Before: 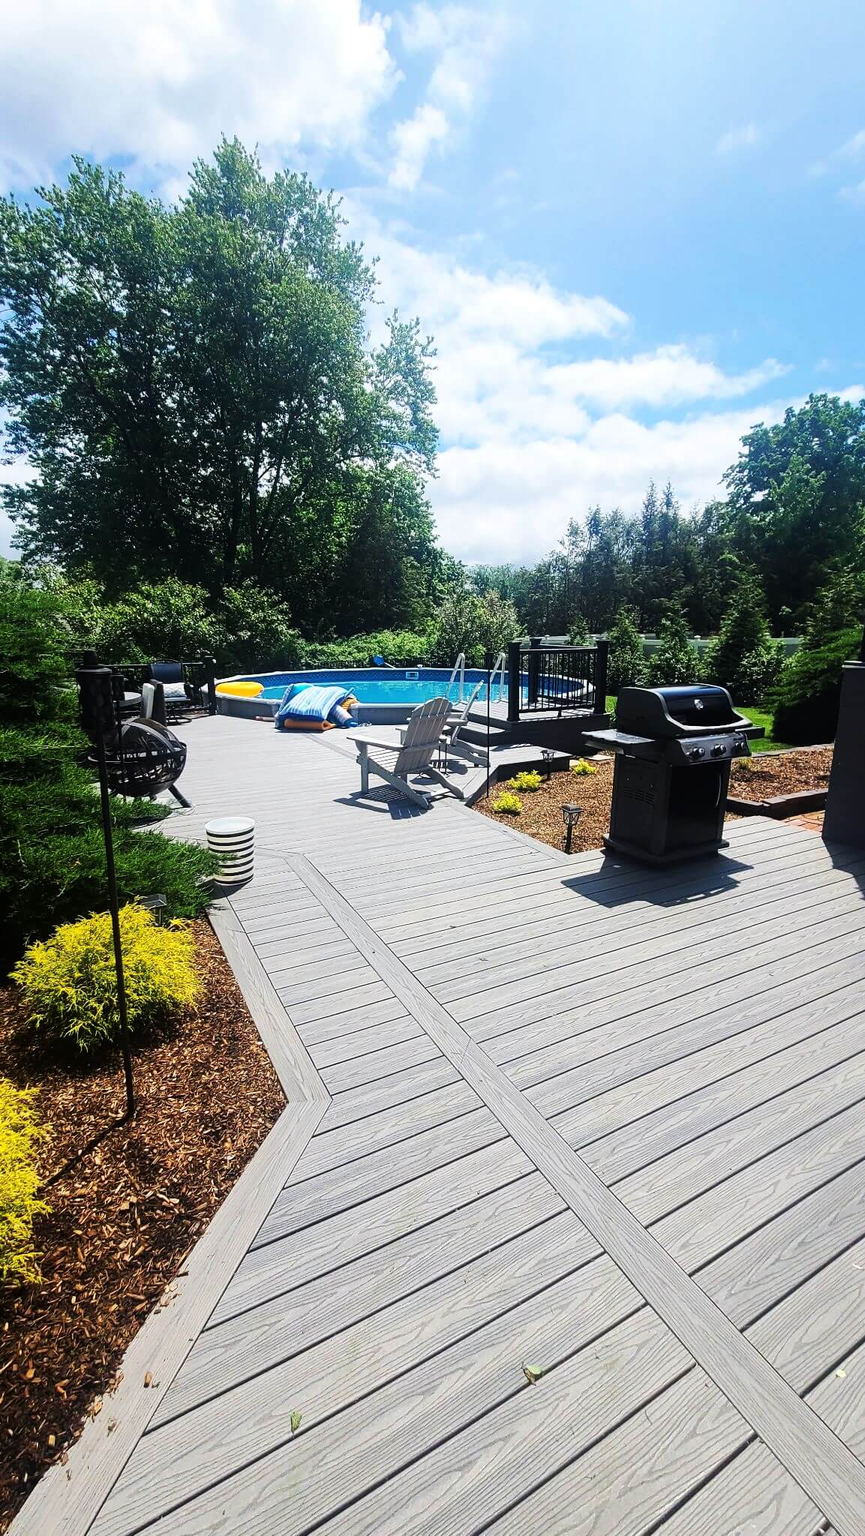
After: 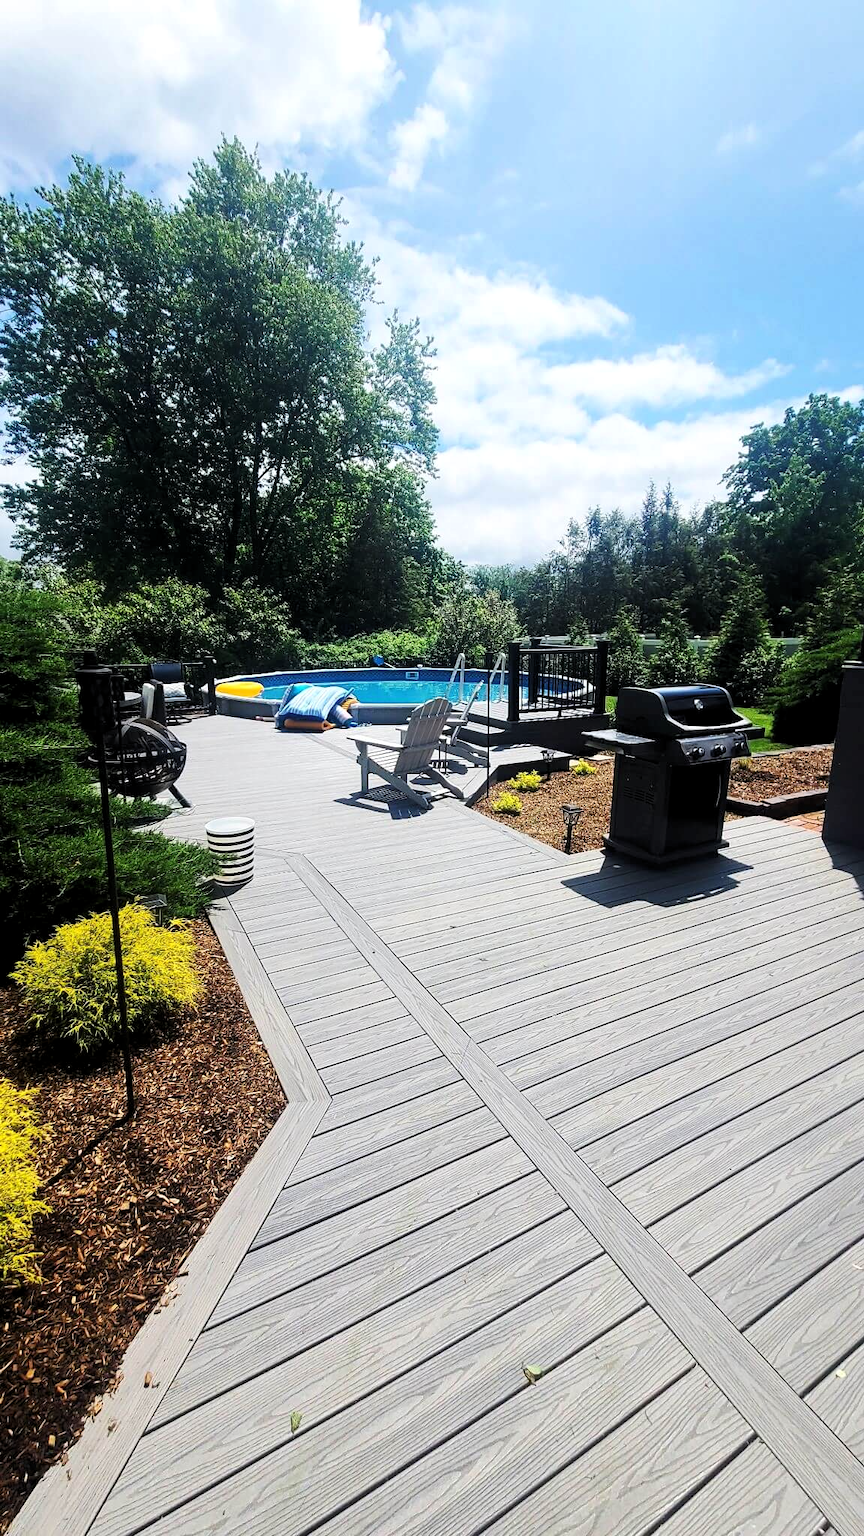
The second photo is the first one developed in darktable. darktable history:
tone equalizer: on, module defaults
levels: levels [0.026, 0.507, 0.987]
